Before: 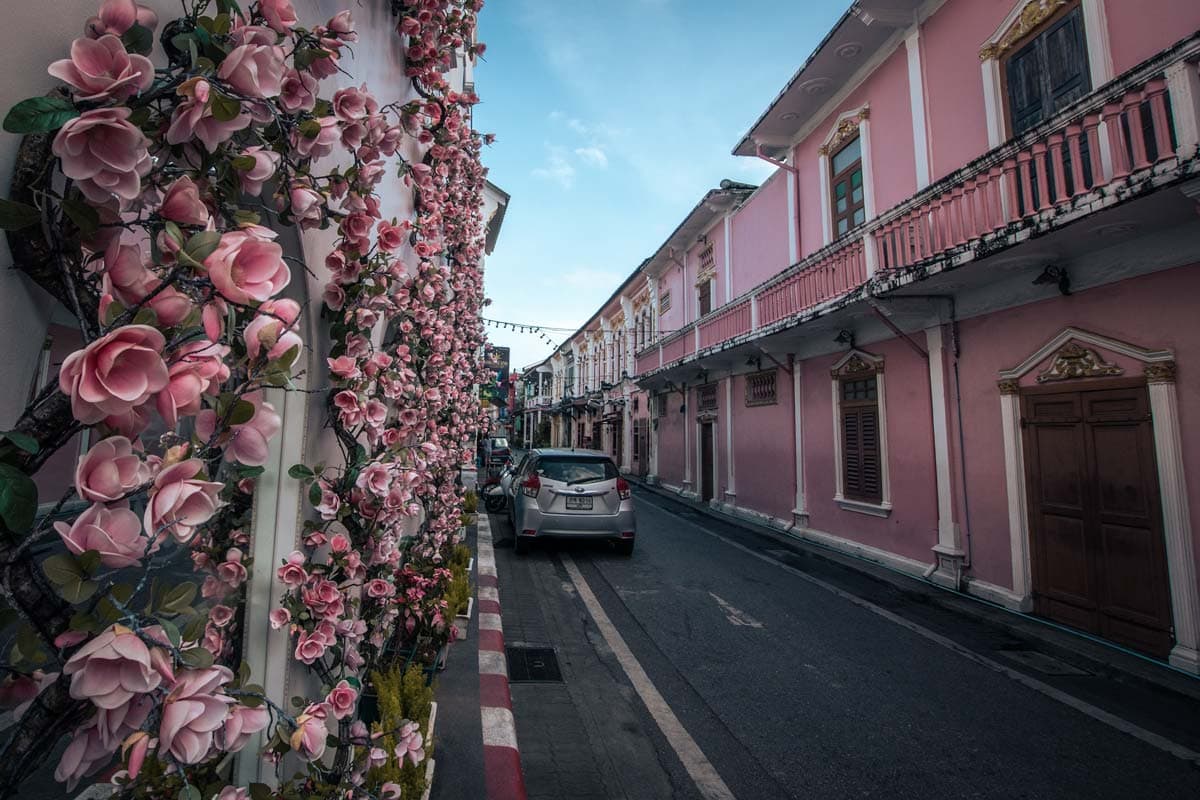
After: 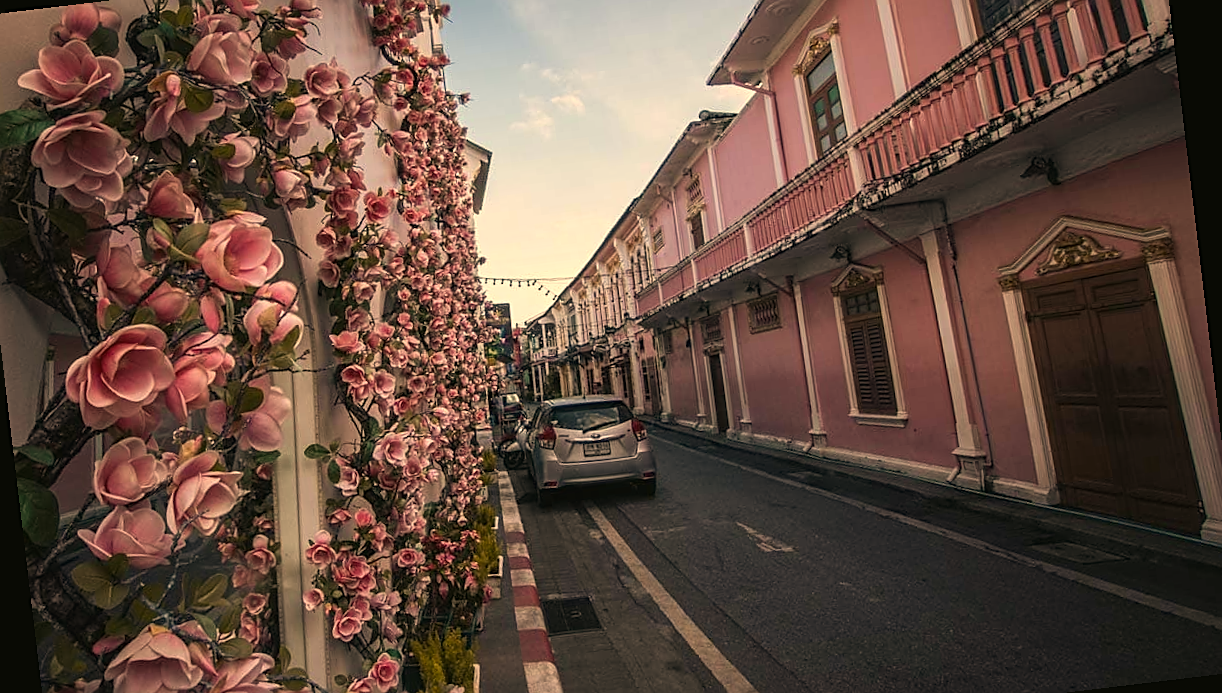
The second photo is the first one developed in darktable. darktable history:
sharpen: on, module defaults
color correction: highlights a* 15, highlights b* 31.55
rotate and perspective: rotation -6.83°, automatic cropping off
color balance: mode lift, gamma, gain (sRGB), lift [1, 0.99, 1.01, 0.992], gamma [1, 1.037, 0.974, 0.963]
crop and rotate: left 2.991%, top 13.302%, right 1.981%, bottom 12.636%
exposure: black level correction -0.003, exposure 0.04 EV, compensate highlight preservation false
